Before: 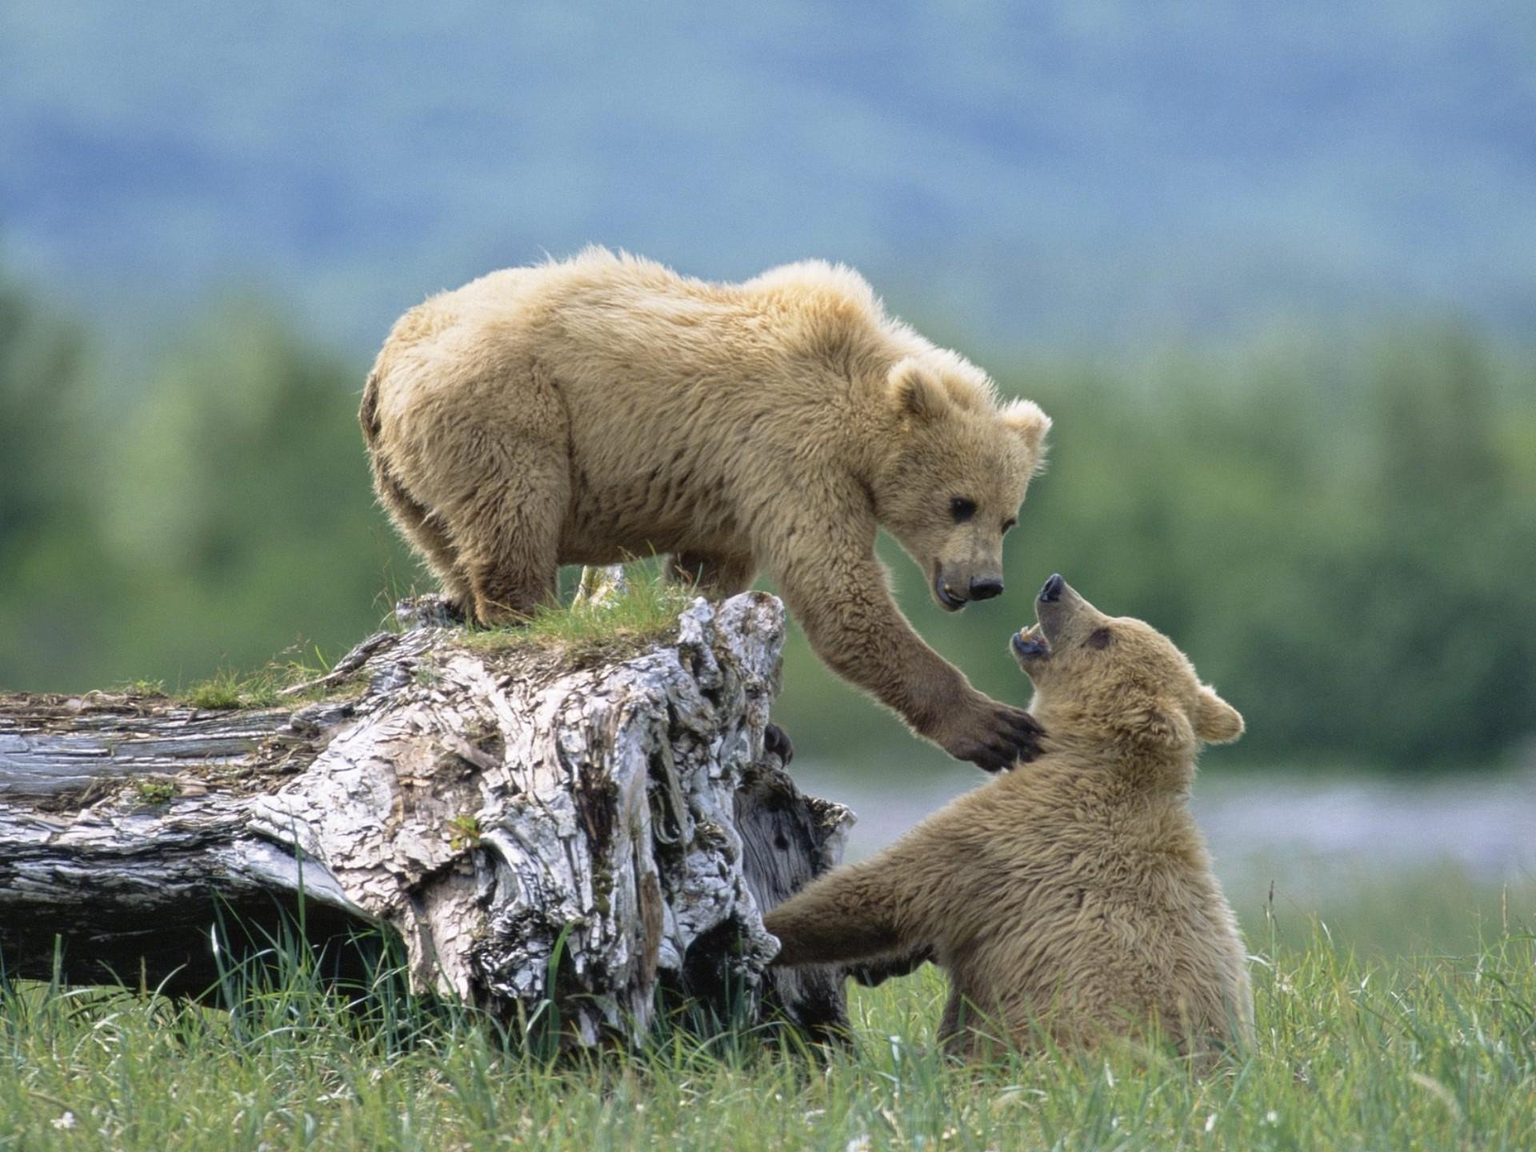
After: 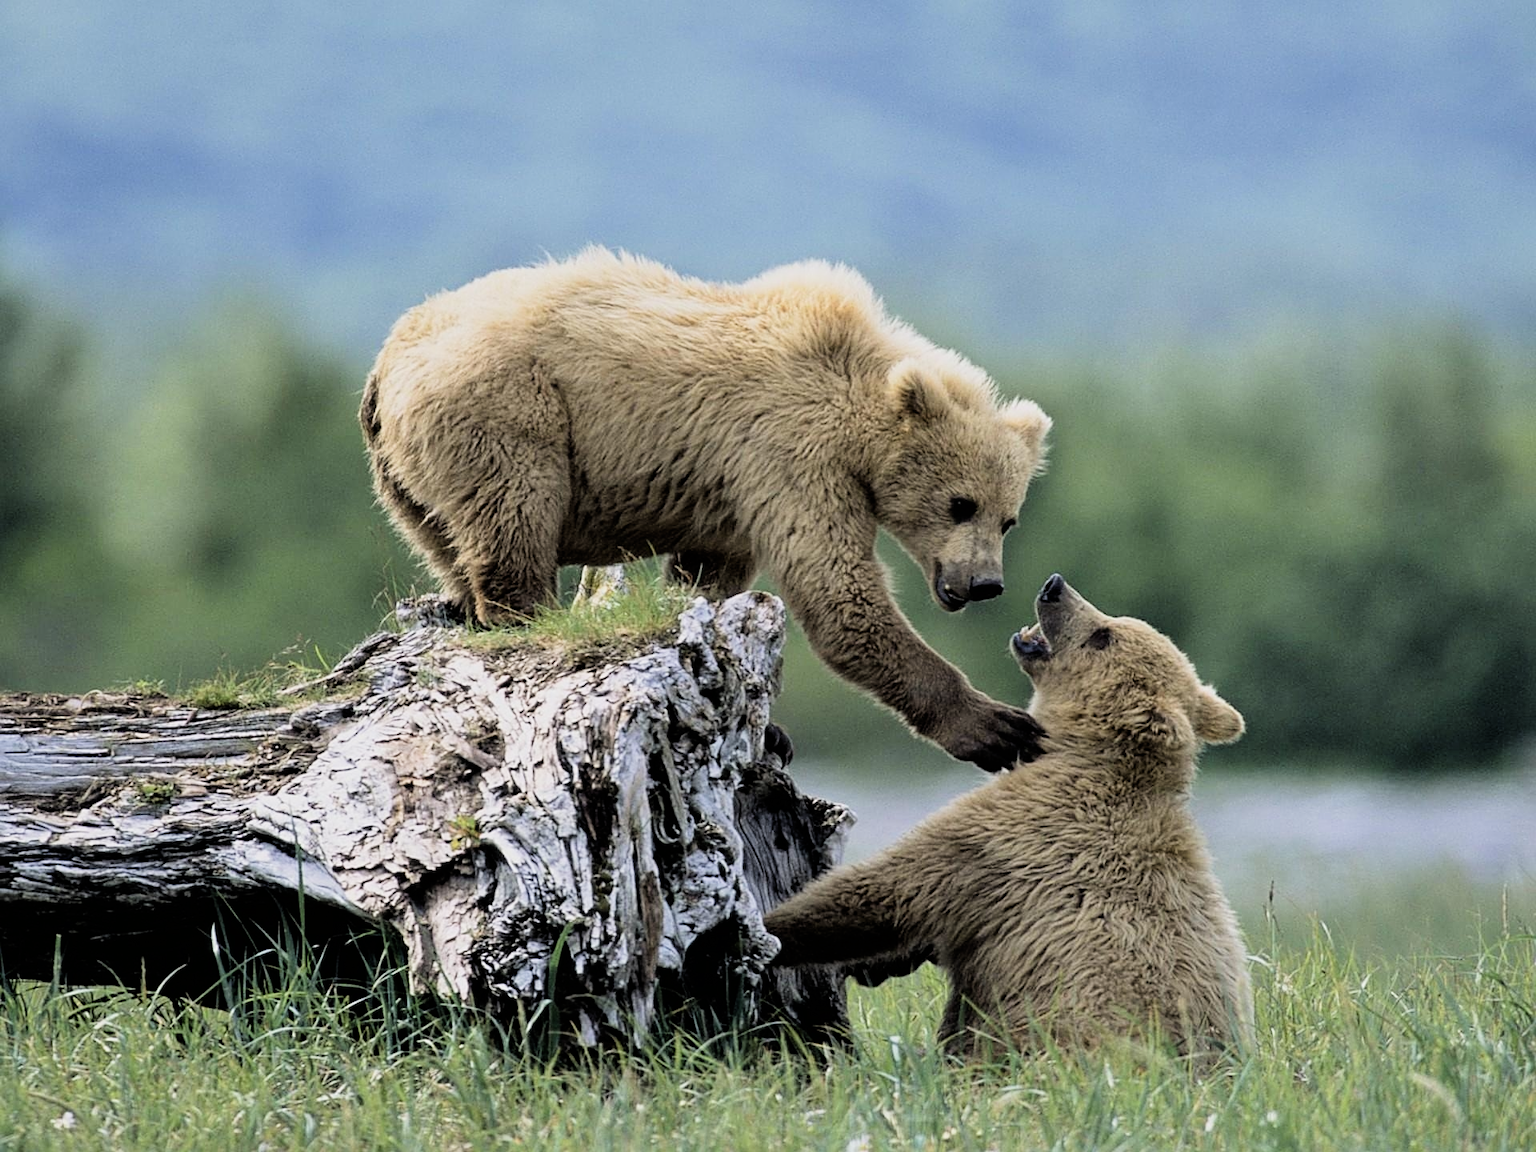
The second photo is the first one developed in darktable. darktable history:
filmic rgb: black relative exposure -5.11 EV, white relative exposure 3.96 EV, threshold 5.94 EV, hardness 2.9, contrast 1.484, enable highlight reconstruction true
sharpen: on, module defaults
